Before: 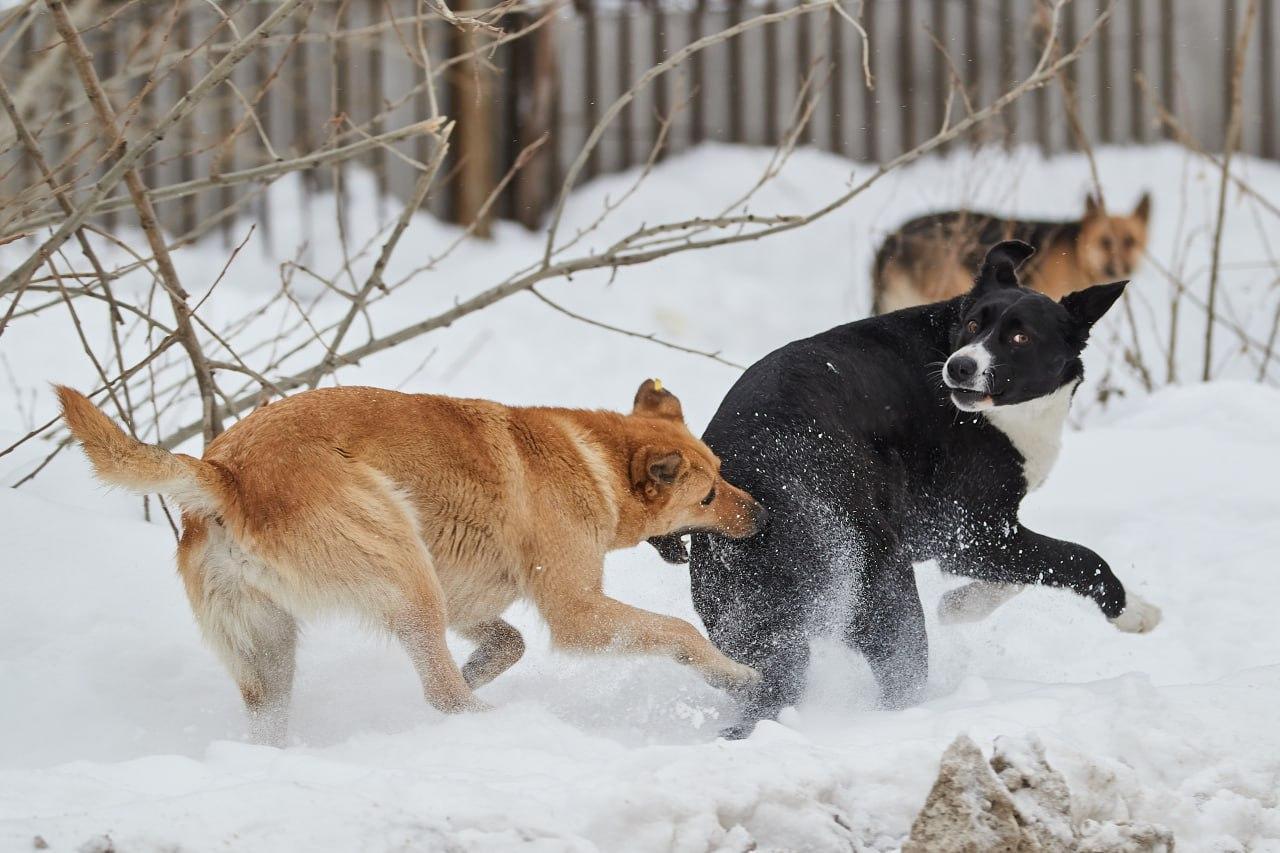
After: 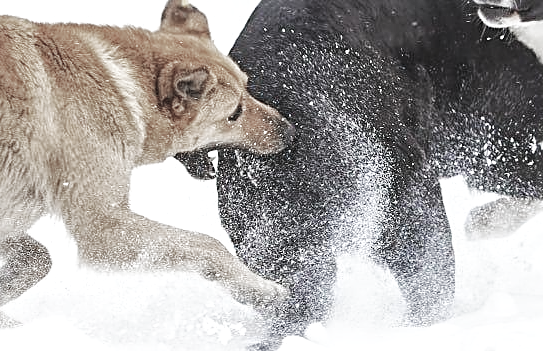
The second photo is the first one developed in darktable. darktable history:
crop: left 36.999%, top 45.105%, right 20.543%, bottom 13.56%
exposure: black level correction -0.013, exposure -0.187 EV, compensate highlight preservation false
sharpen: radius 2.786
base curve: curves: ch0 [(0, 0) (0.007, 0.004) (0.027, 0.03) (0.046, 0.07) (0.207, 0.54) (0.442, 0.872) (0.673, 0.972) (1, 1)], preserve colors none
shadows and highlights: on, module defaults
color zones: curves: ch0 [(0, 0.613) (0.01, 0.613) (0.245, 0.448) (0.498, 0.529) (0.642, 0.665) (0.879, 0.777) (0.99, 0.613)]; ch1 [(0, 0.272) (0.219, 0.127) (0.724, 0.346)]
local contrast: highlights 99%, shadows 86%, detail 160%, midtone range 0.2
